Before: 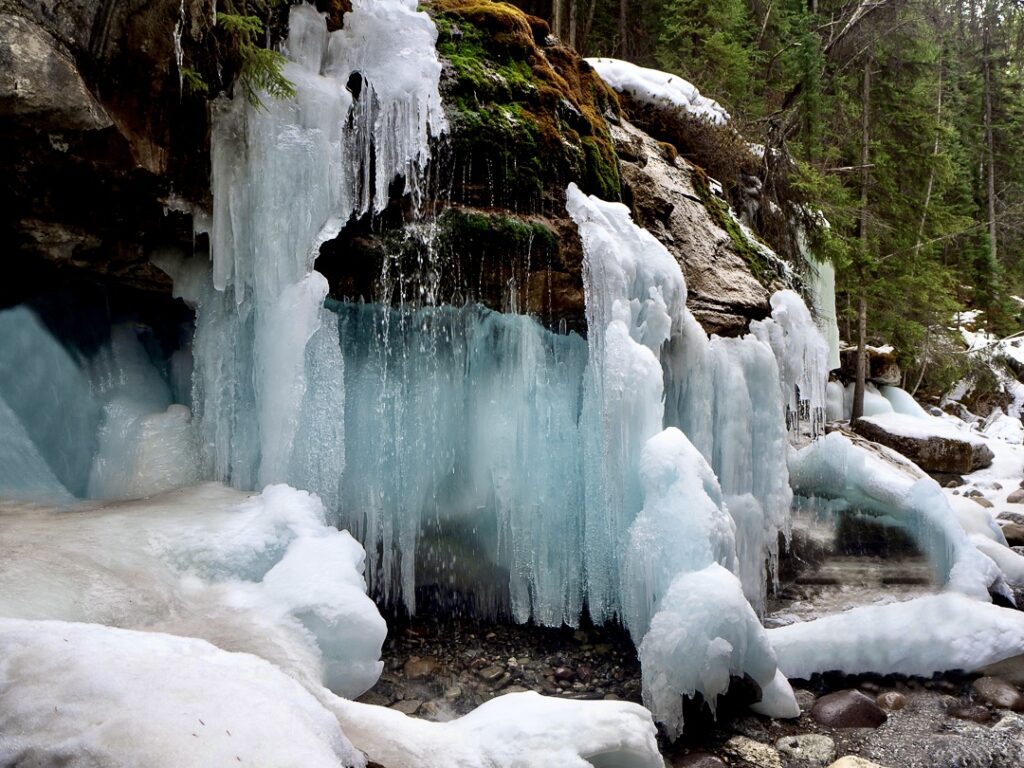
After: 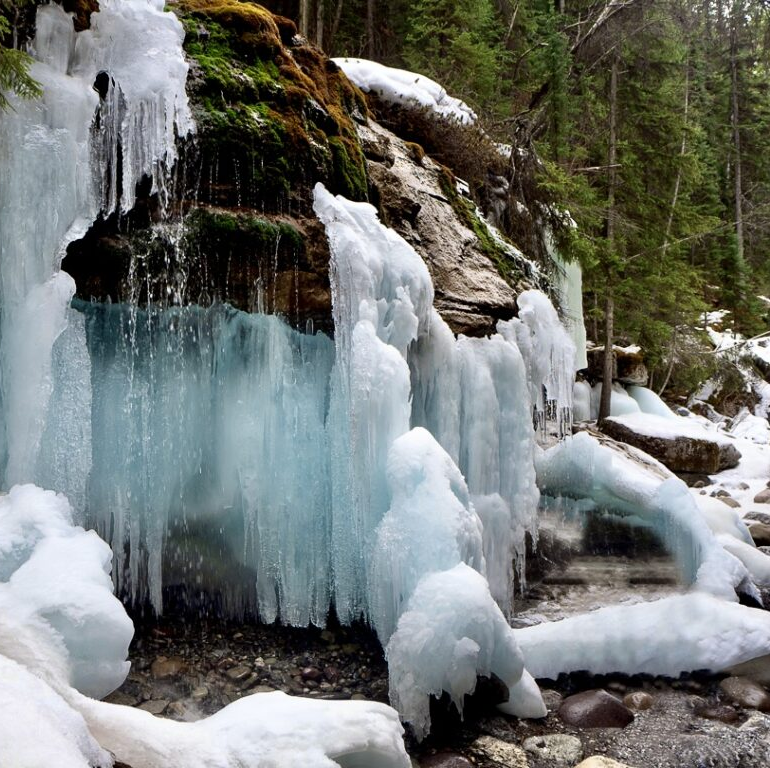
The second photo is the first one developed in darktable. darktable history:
crop and rotate: left 24.759%
